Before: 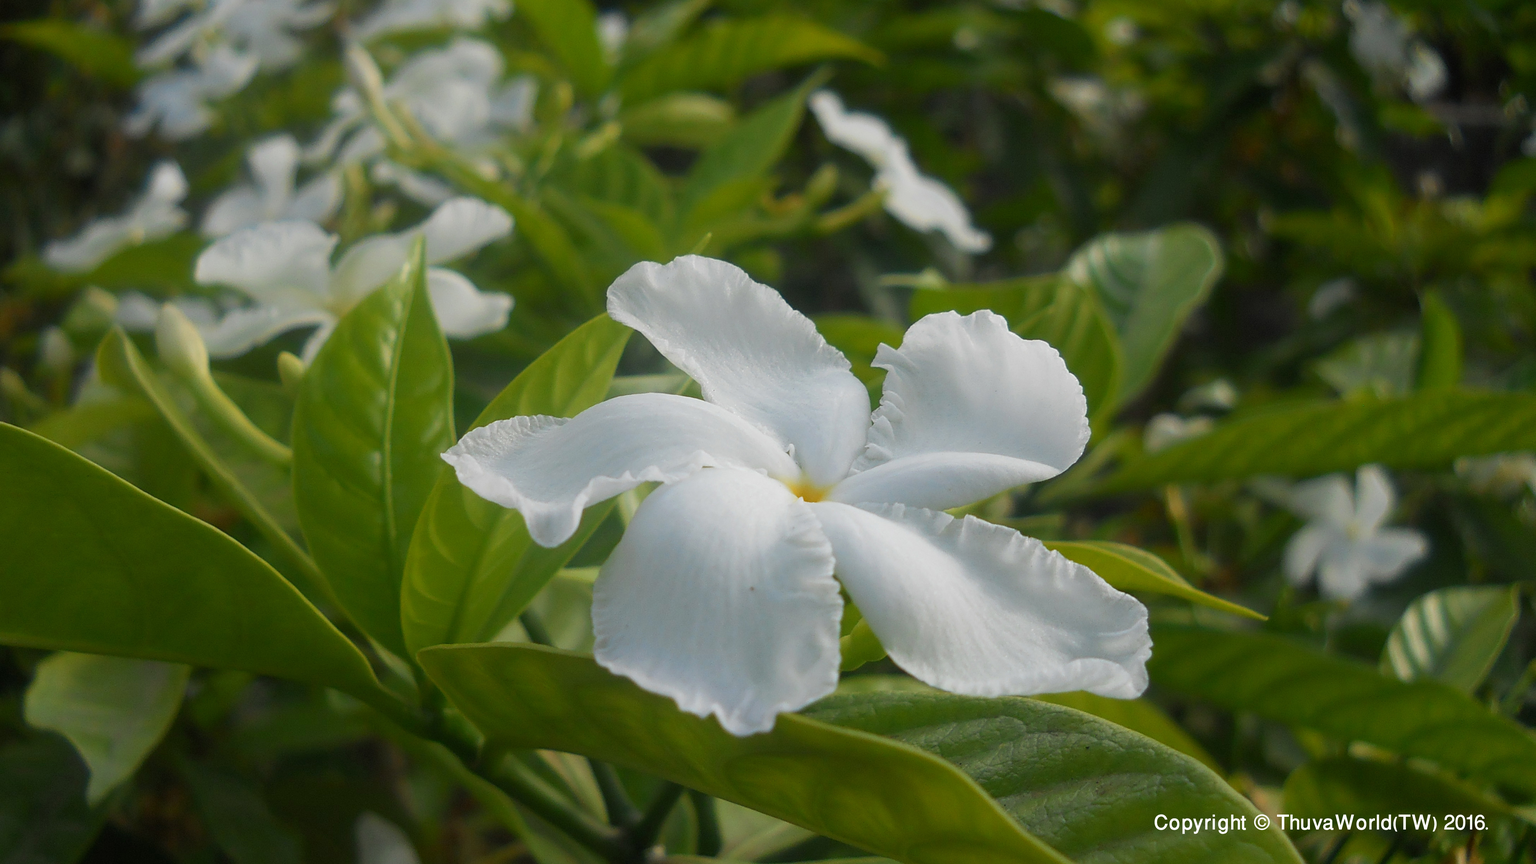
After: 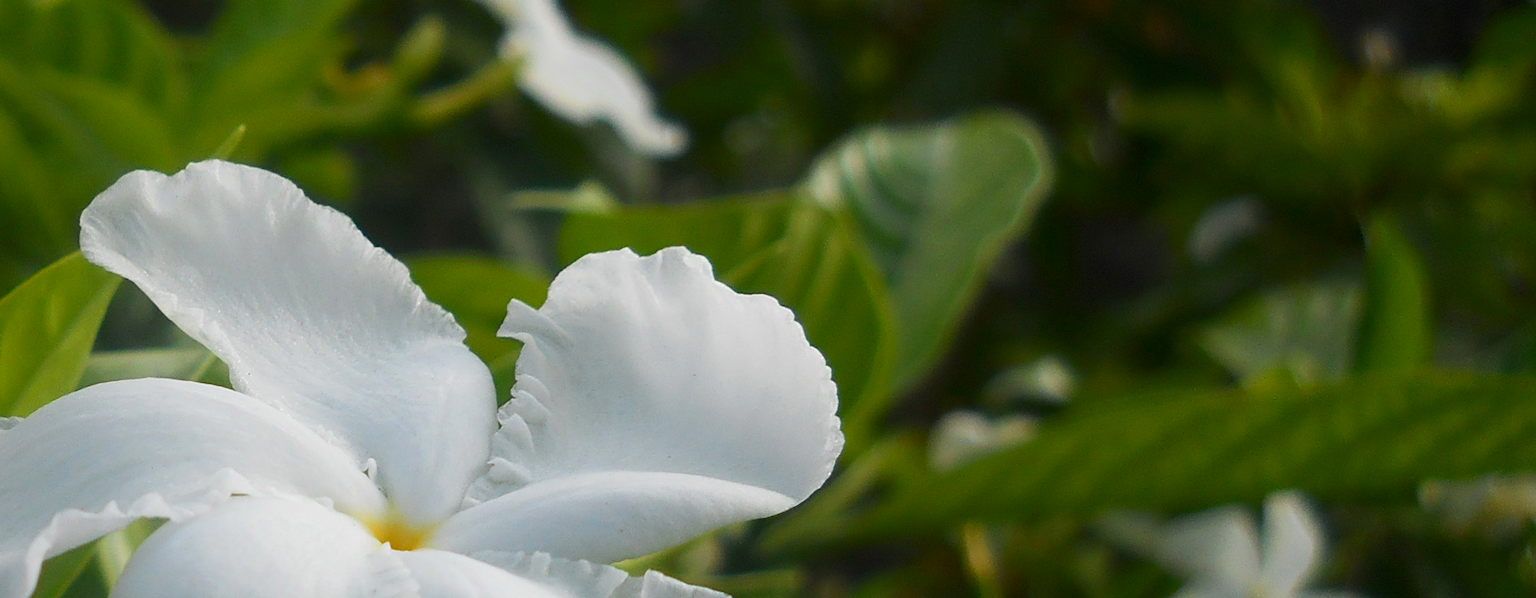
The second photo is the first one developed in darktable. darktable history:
crop: left 36.237%, top 17.793%, right 0.426%, bottom 38.258%
vignetting: fall-off start 91.81%, saturation 0.375
contrast brightness saturation: contrast 0.15, brightness -0.006, saturation 0.103
